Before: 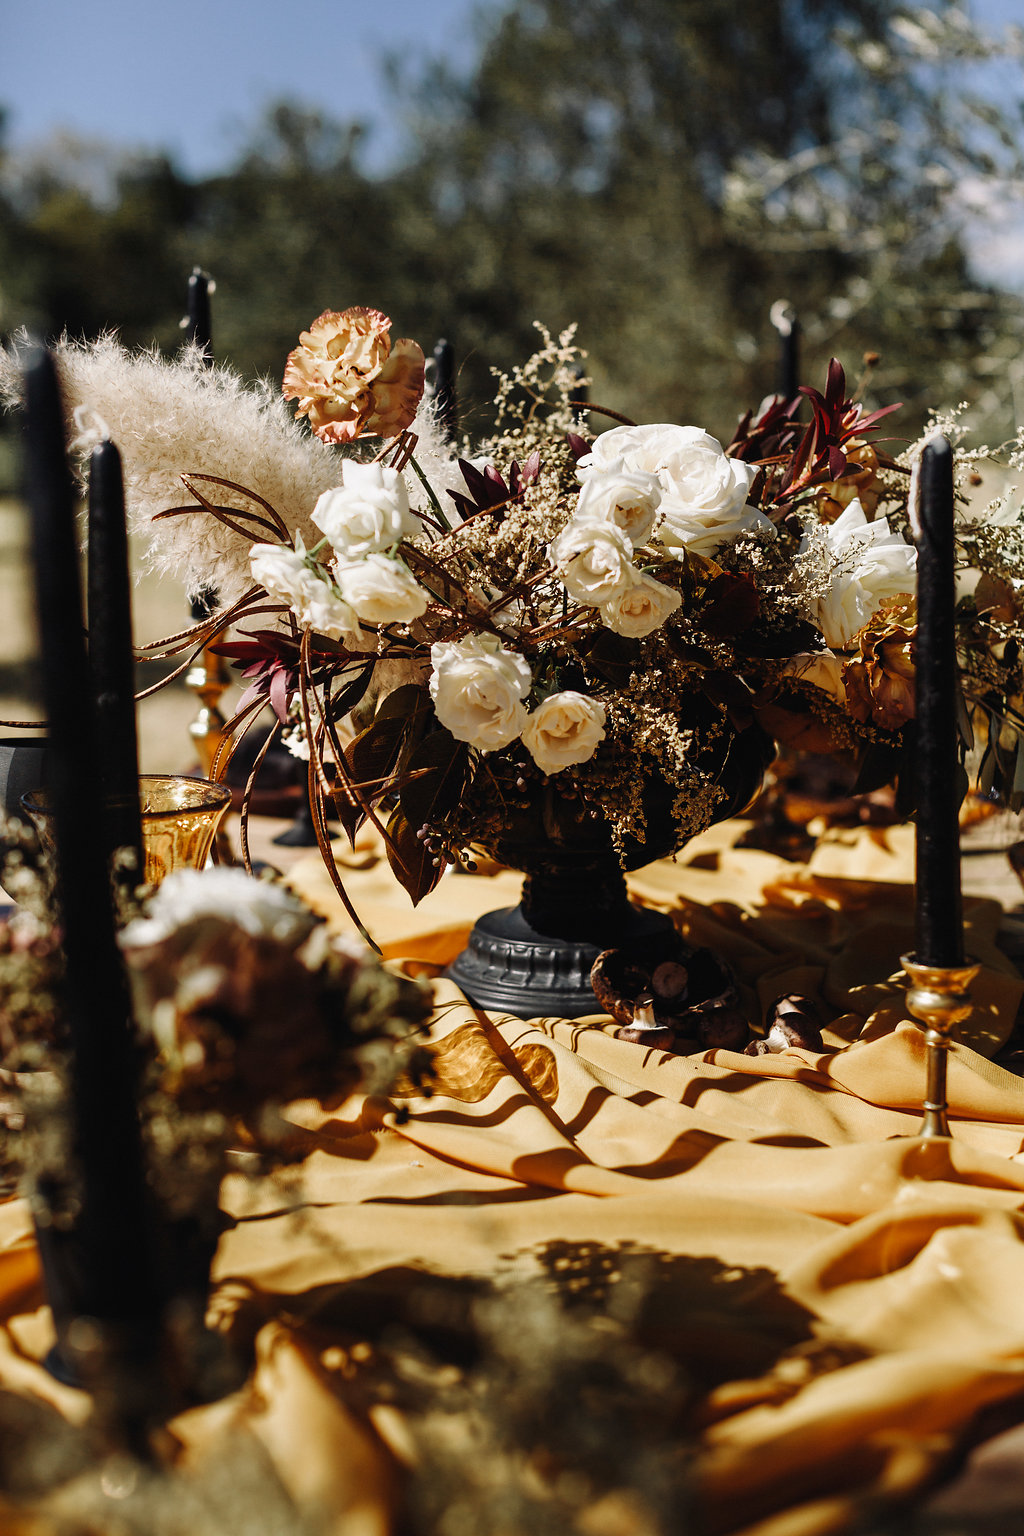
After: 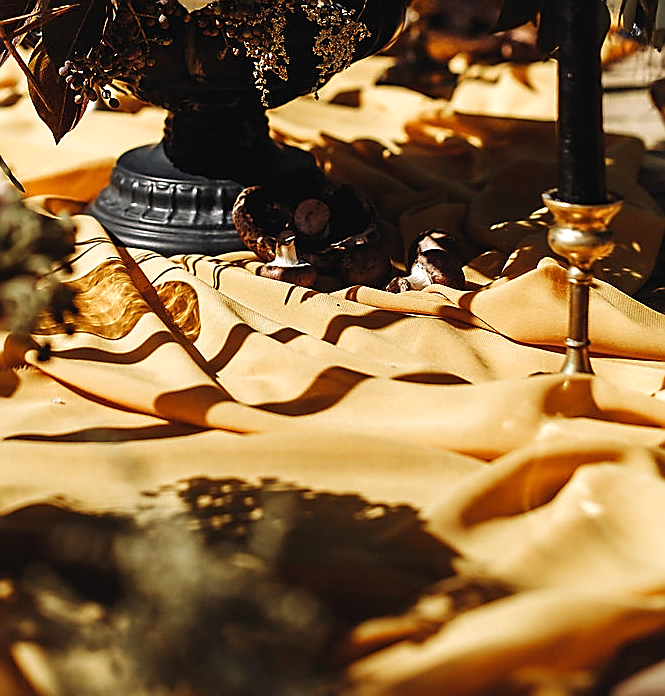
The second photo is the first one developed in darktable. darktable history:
sharpen: radius 1.398, amount 1.258, threshold 0.631
exposure: black level correction 0, exposure 0.3 EV, compensate highlight preservation false
crop and rotate: left 35.036%, top 49.706%, bottom 4.96%
